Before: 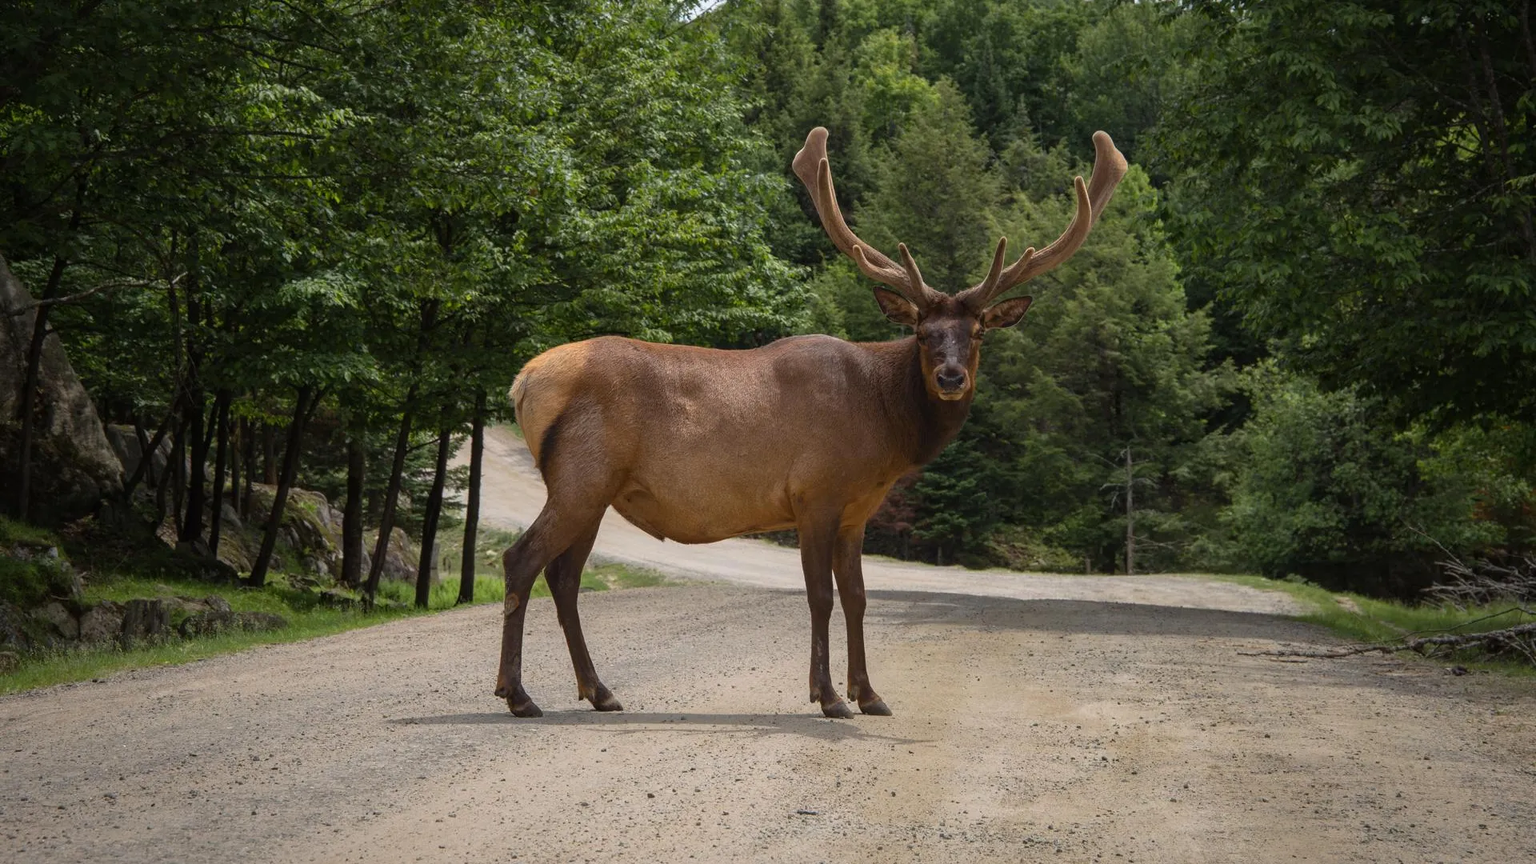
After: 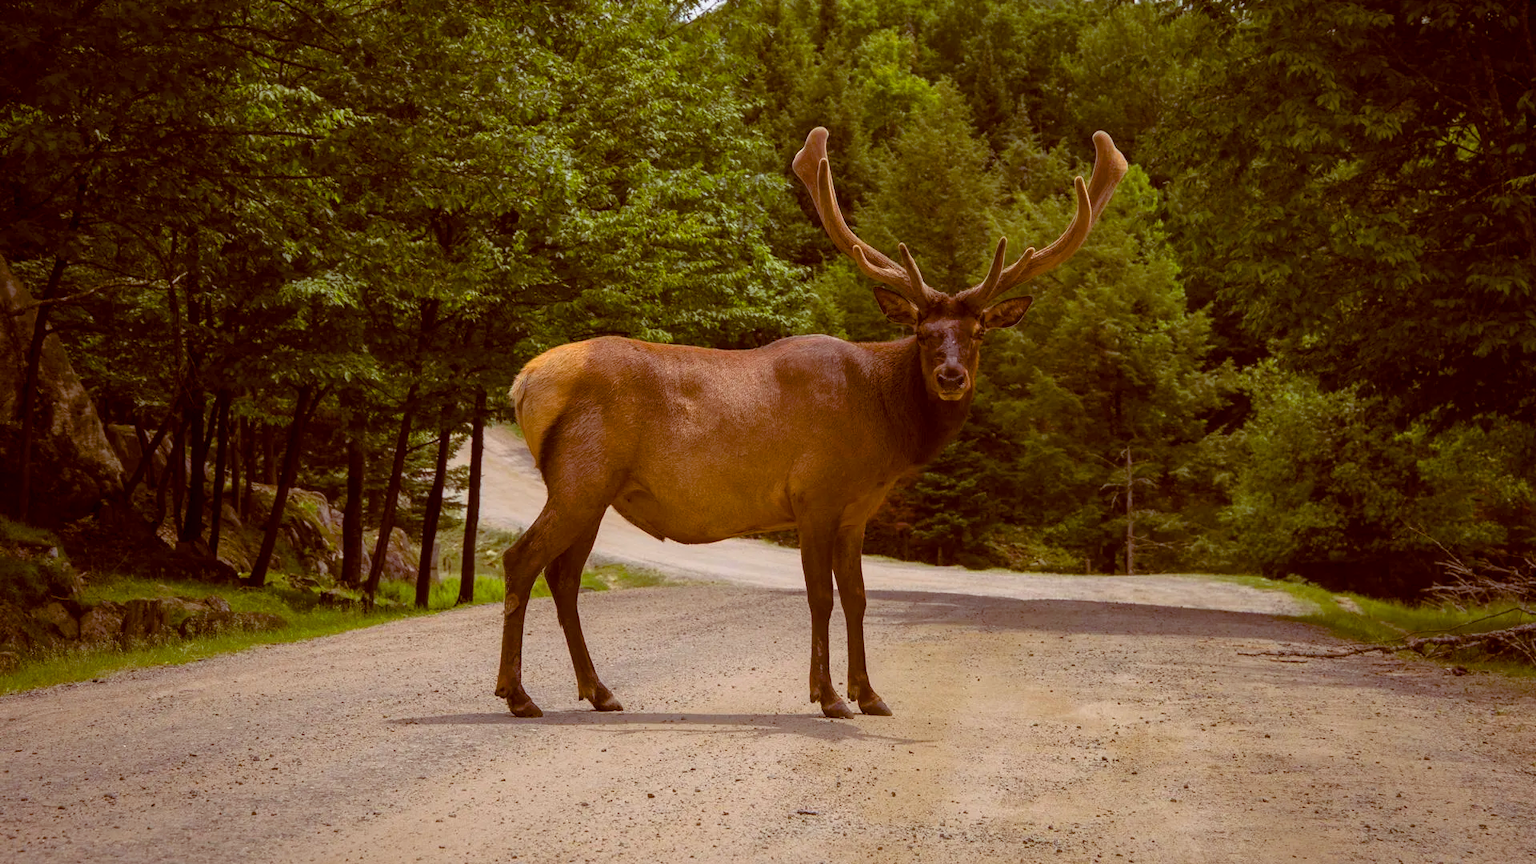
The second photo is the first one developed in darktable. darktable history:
color balance rgb: shadows lift › chroma 6.401%, shadows lift › hue 303.34°, highlights gain › chroma 0.197%, highlights gain › hue 330.34°, global offset › chroma 0.392%, global offset › hue 31.97°, perceptual saturation grading › global saturation 30.705%
